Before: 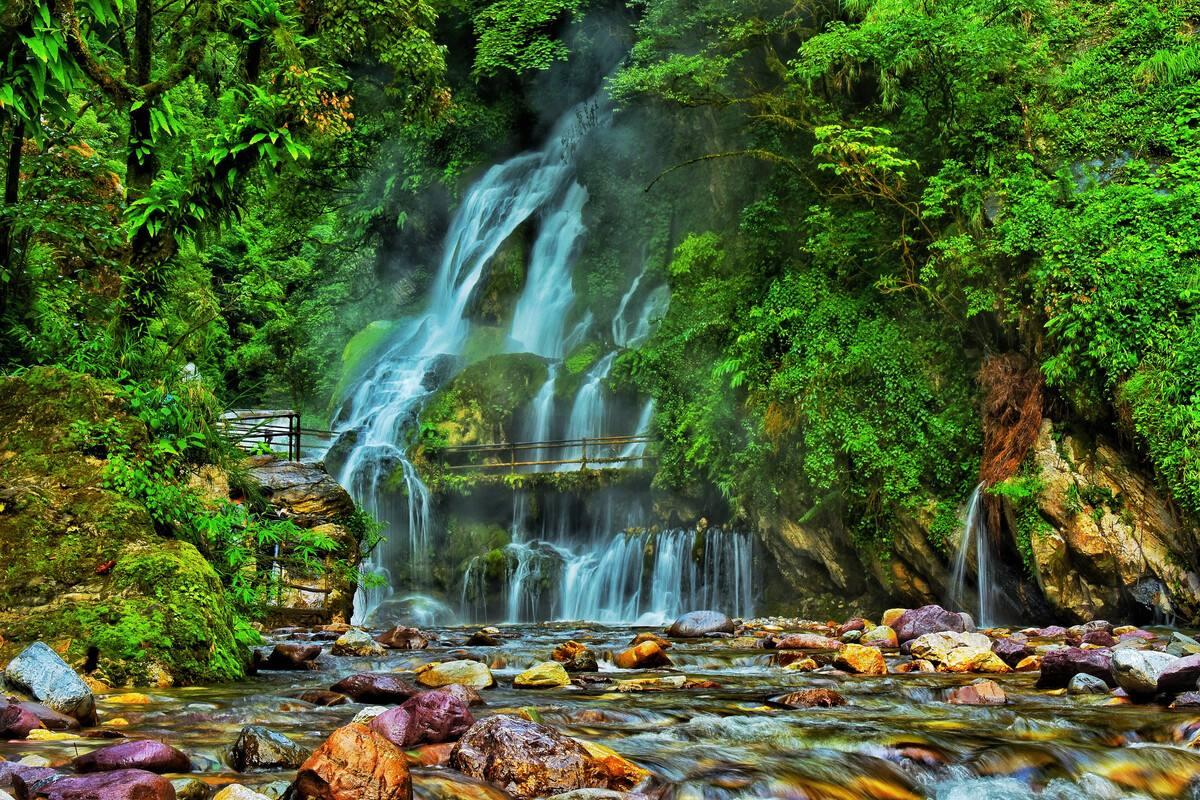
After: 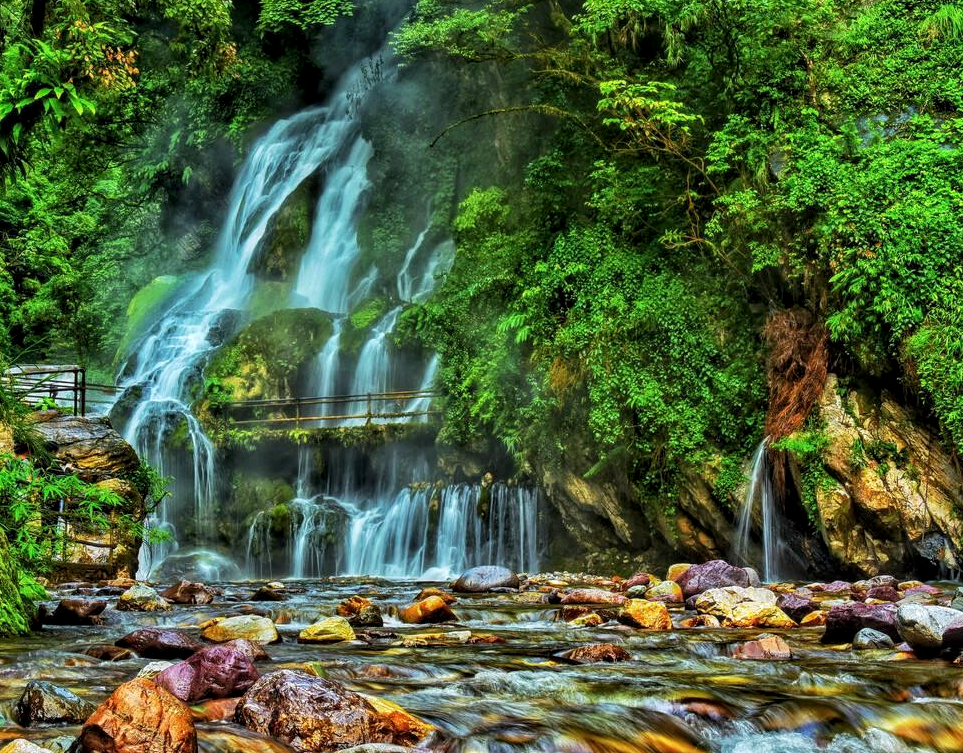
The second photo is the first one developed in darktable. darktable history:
local contrast: detail 130%
crop and rotate: left 17.959%, top 5.771%, right 1.742%
